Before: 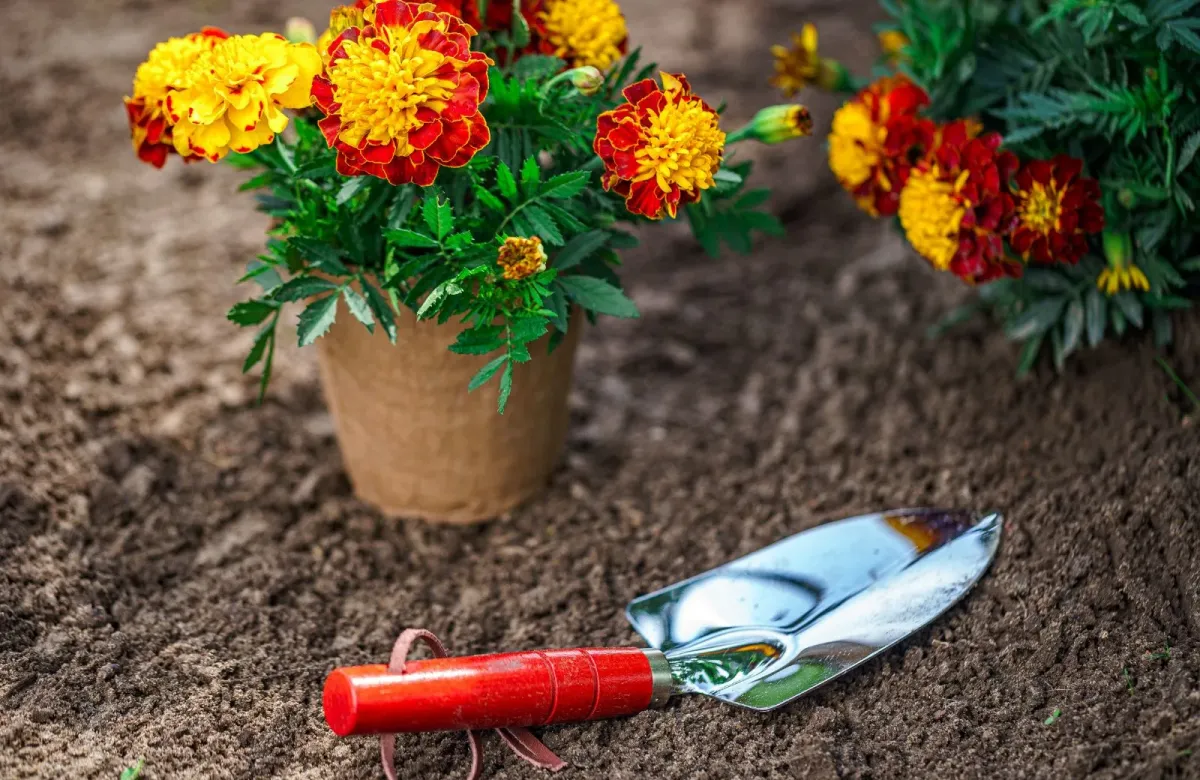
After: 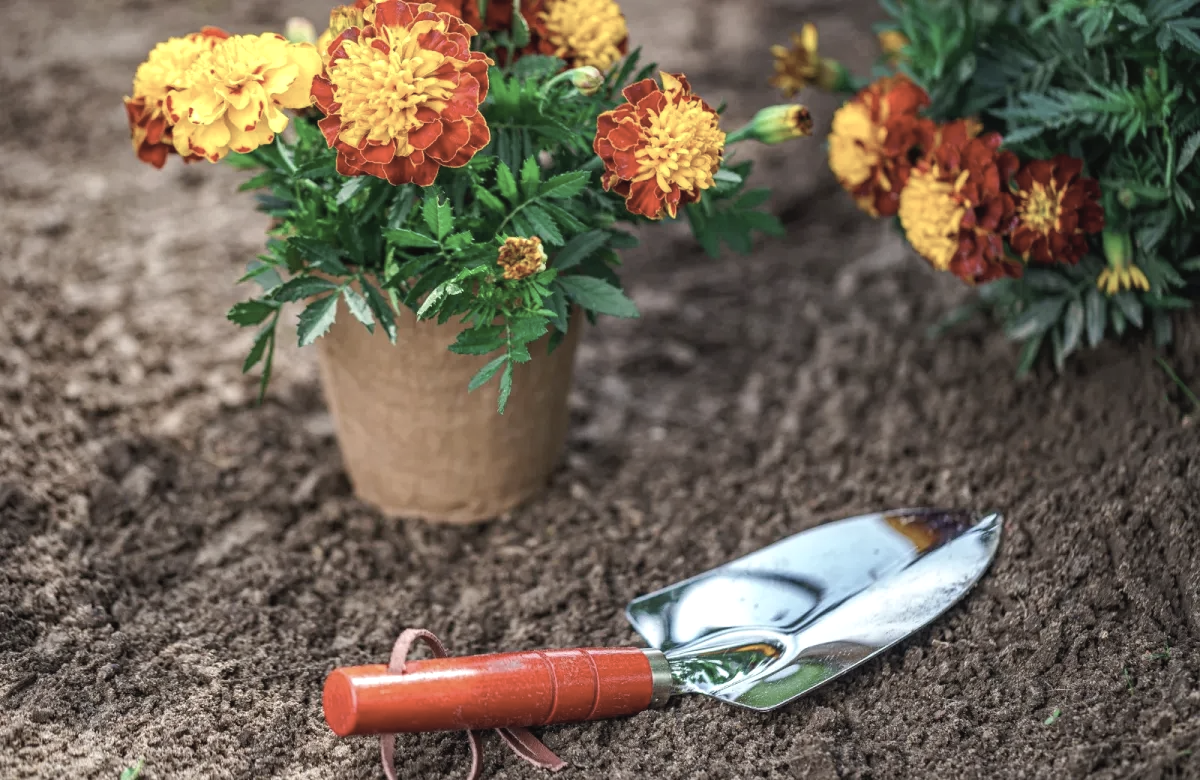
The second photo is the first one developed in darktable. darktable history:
exposure: exposure 0.299 EV, compensate highlight preservation false
contrast brightness saturation: contrast -0.048, saturation -0.408
shadows and highlights: radius 124.74, shadows 30.35, highlights -31.16, low approximation 0.01, soften with gaussian
